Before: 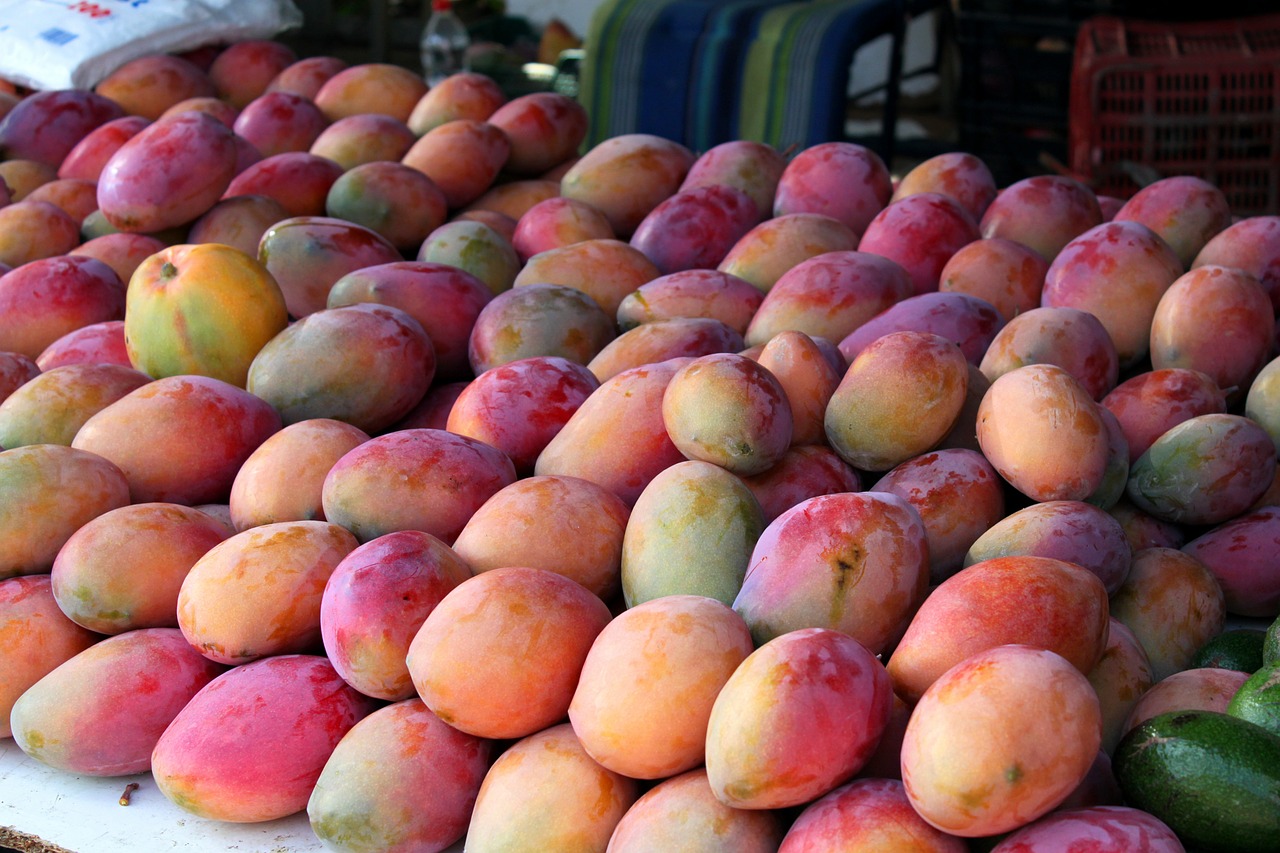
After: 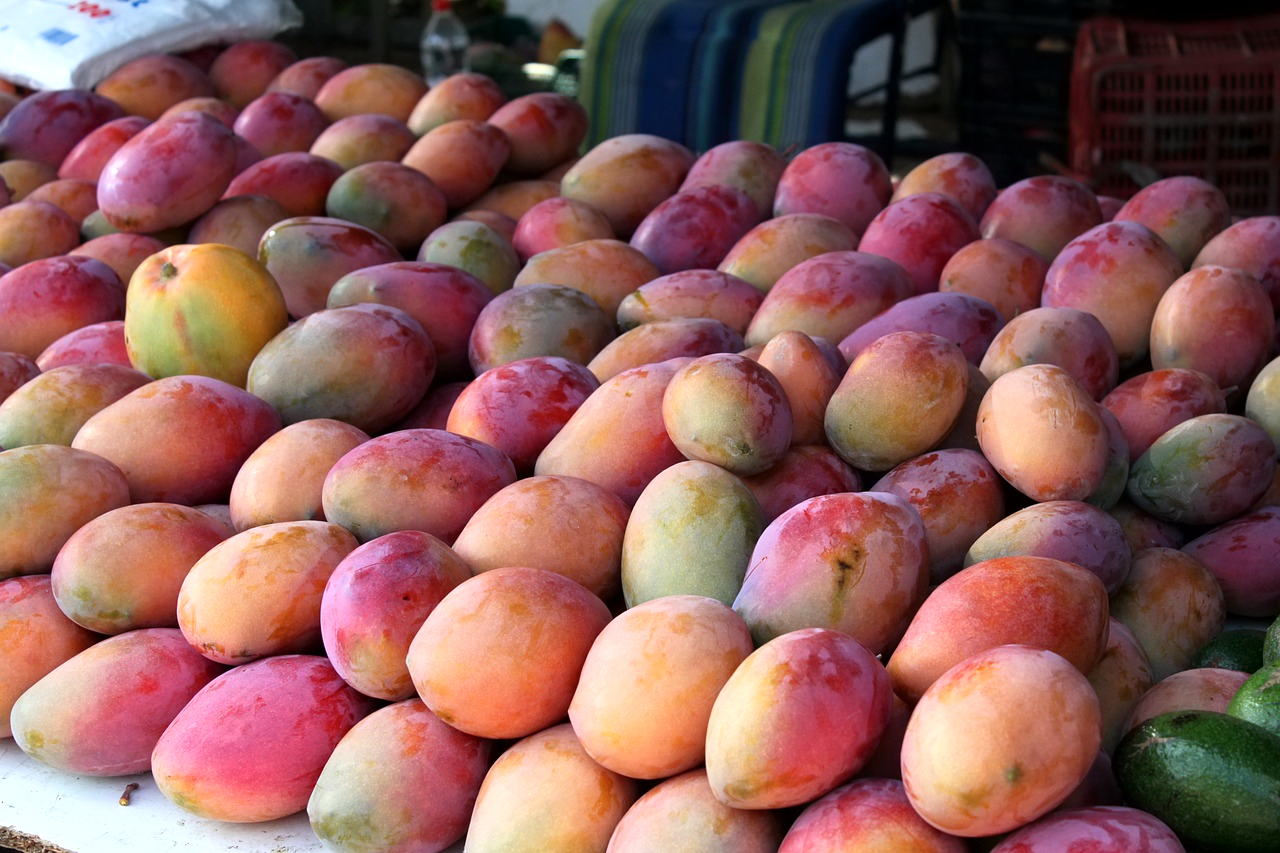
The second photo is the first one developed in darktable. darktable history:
contrast equalizer: y [[0.5 ×6], [0.5 ×6], [0.5 ×6], [0 ×6], [0, 0, 0, 0.581, 0.011, 0]]
shadows and highlights: shadows -12.5, white point adjustment 4, highlights 28.33
